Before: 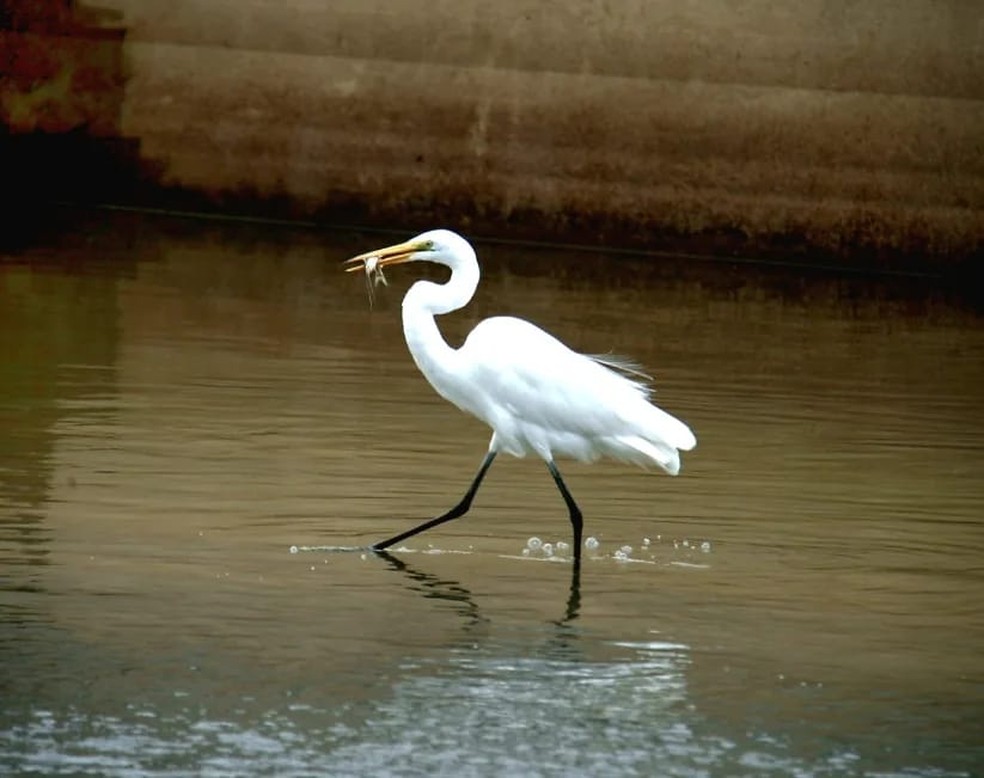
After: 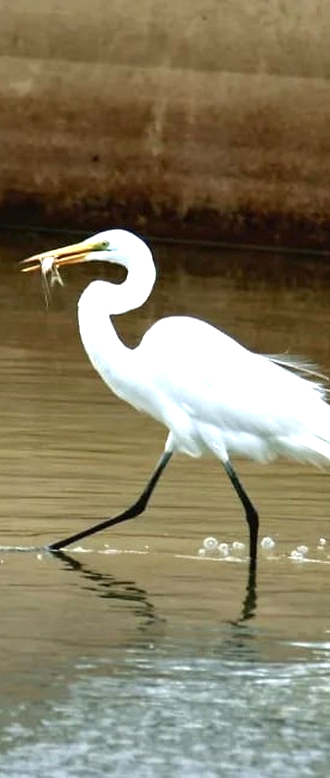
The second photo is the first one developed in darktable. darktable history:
crop: left 33.018%, right 33.369%
exposure: black level correction 0, exposure 0.701 EV, compensate exposure bias true, compensate highlight preservation false
